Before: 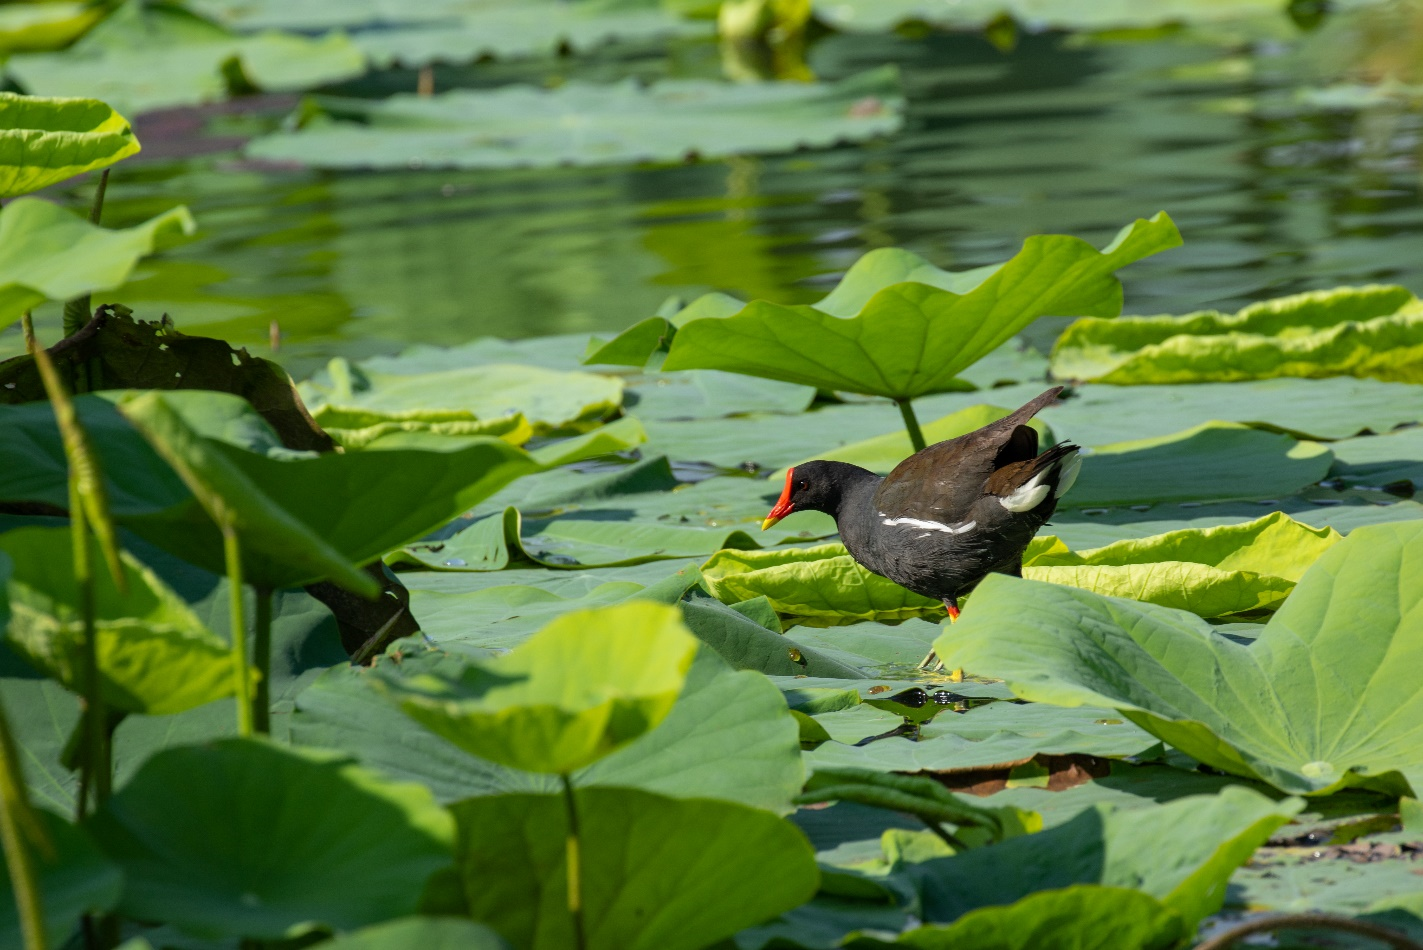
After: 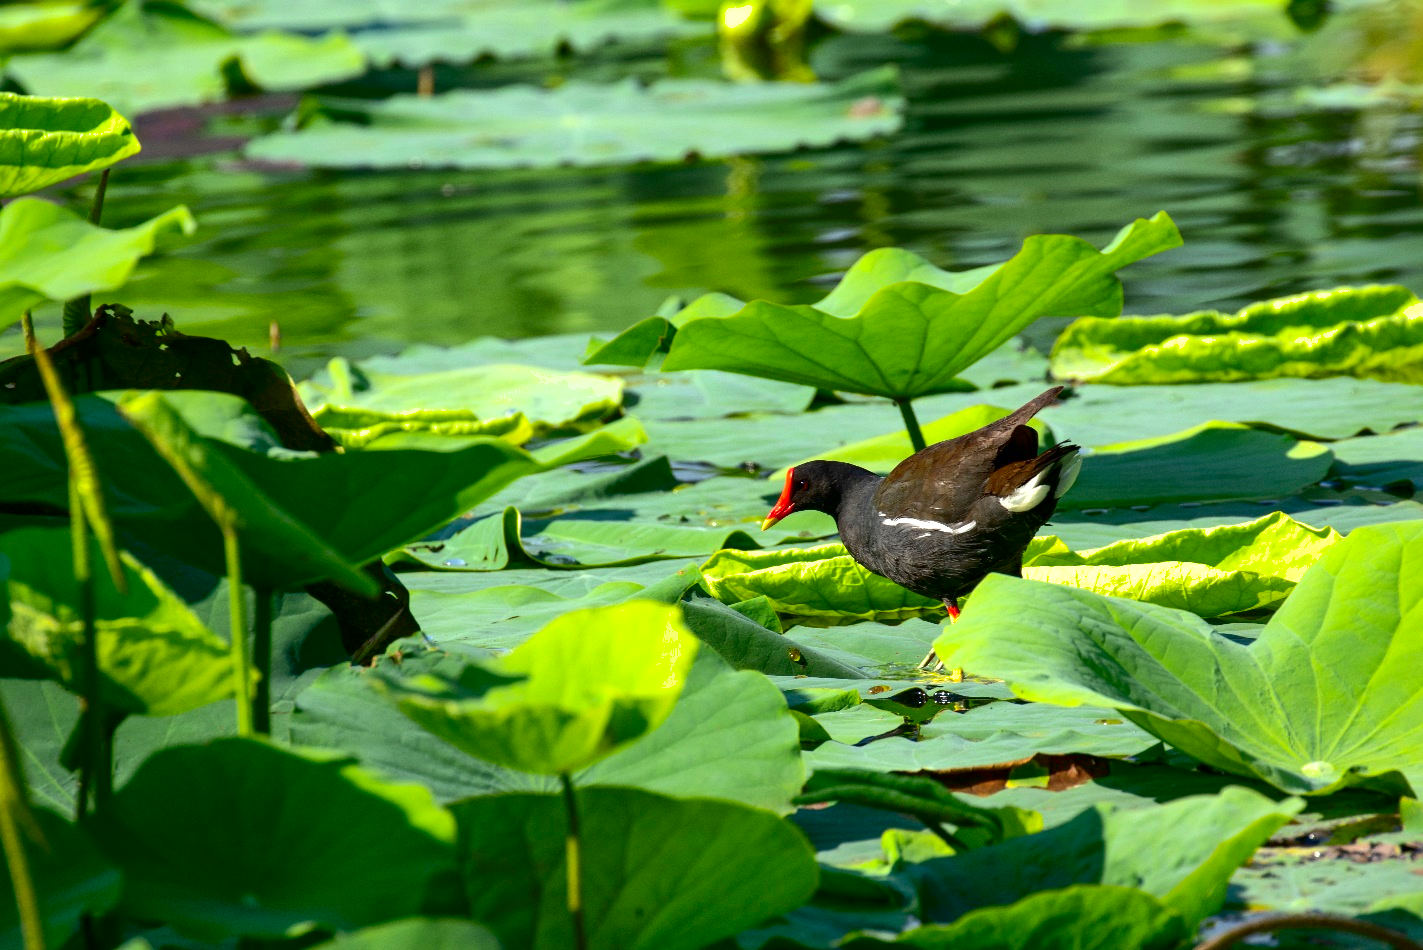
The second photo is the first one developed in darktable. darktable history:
exposure: exposure 0.669 EV, compensate highlight preservation false
contrast brightness saturation: contrast 0.22, brightness -0.19, saturation 0.24
shadows and highlights: on, module defaults
